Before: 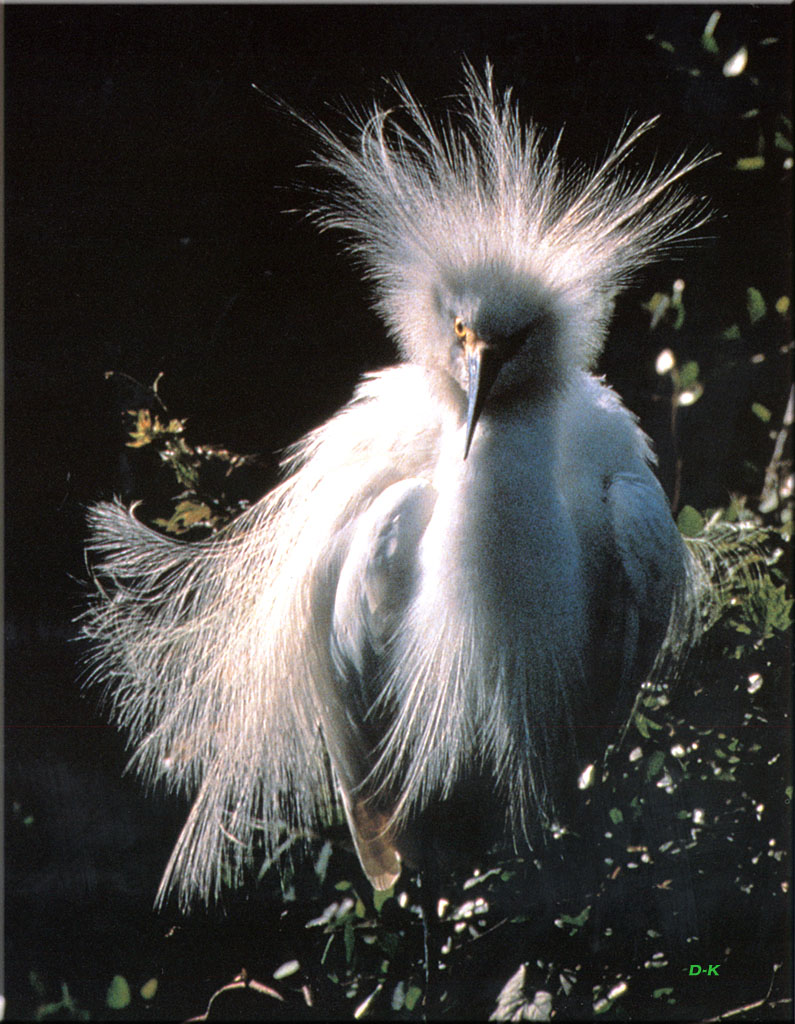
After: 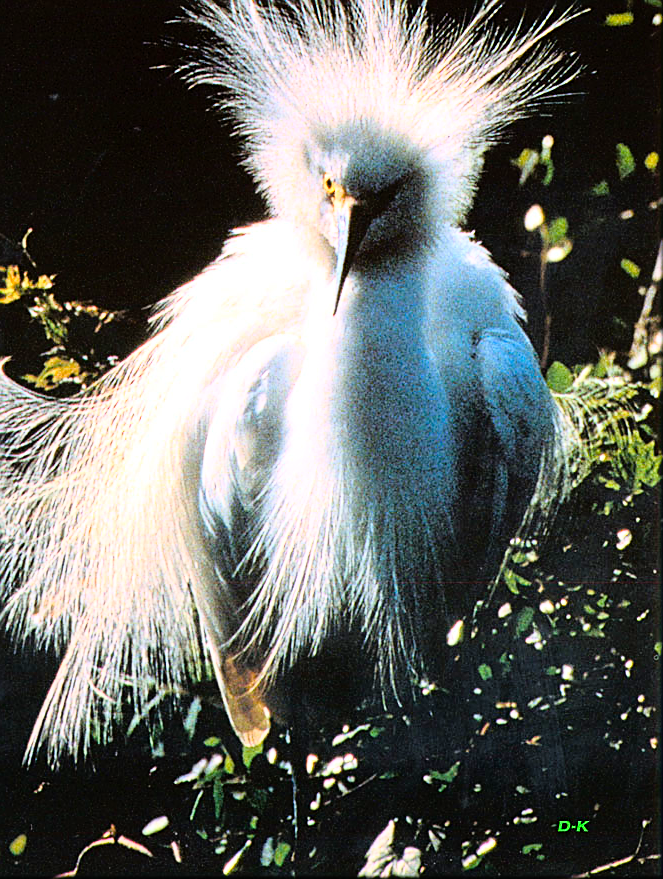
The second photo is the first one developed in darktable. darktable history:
color balance rgb: linear chroma grading › global chroma 15.504%, perceptual saturation grading › global saturation 27.196%, perceptual saturation grading › highlights -28.541%, perceptual saturation grading › mid-tones 15.269%, perceptual saturation grading › shadows 33.608%, global vibrance 20%
base curve: curves: ch0 [(0, 0) (0.012, 0.01) (0.073, 0.168) (0.31, 0.711) (0.645, 0.957) (1, 1)]
sharpen: amount 0.591
crop: left 16.501%, top 14.131%
